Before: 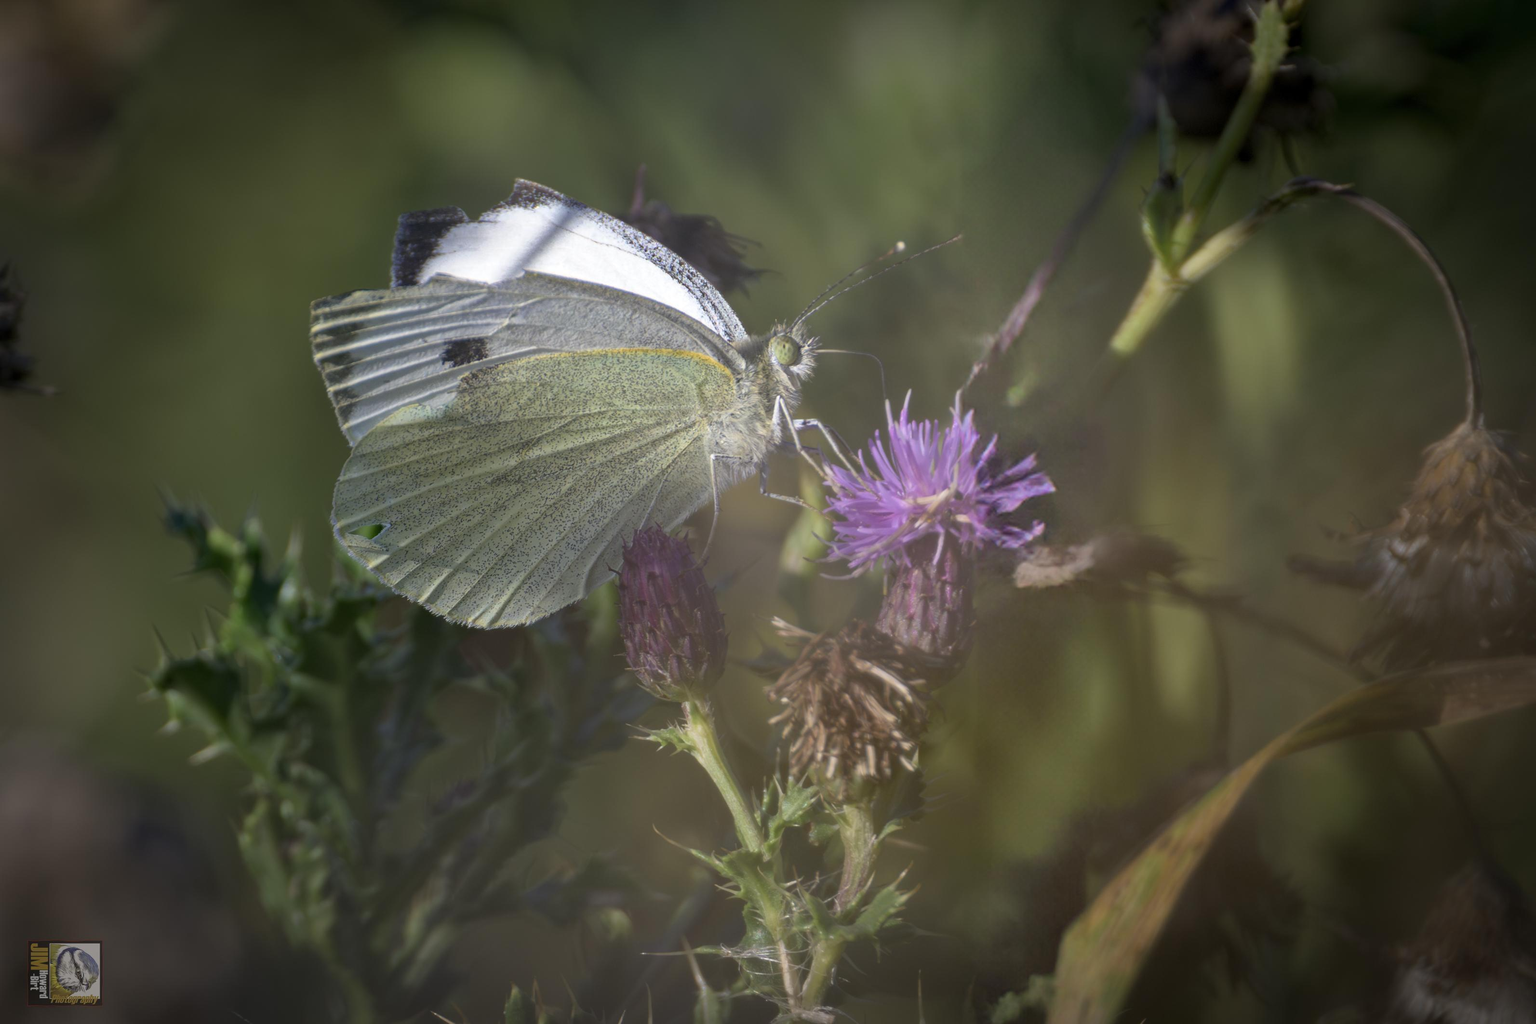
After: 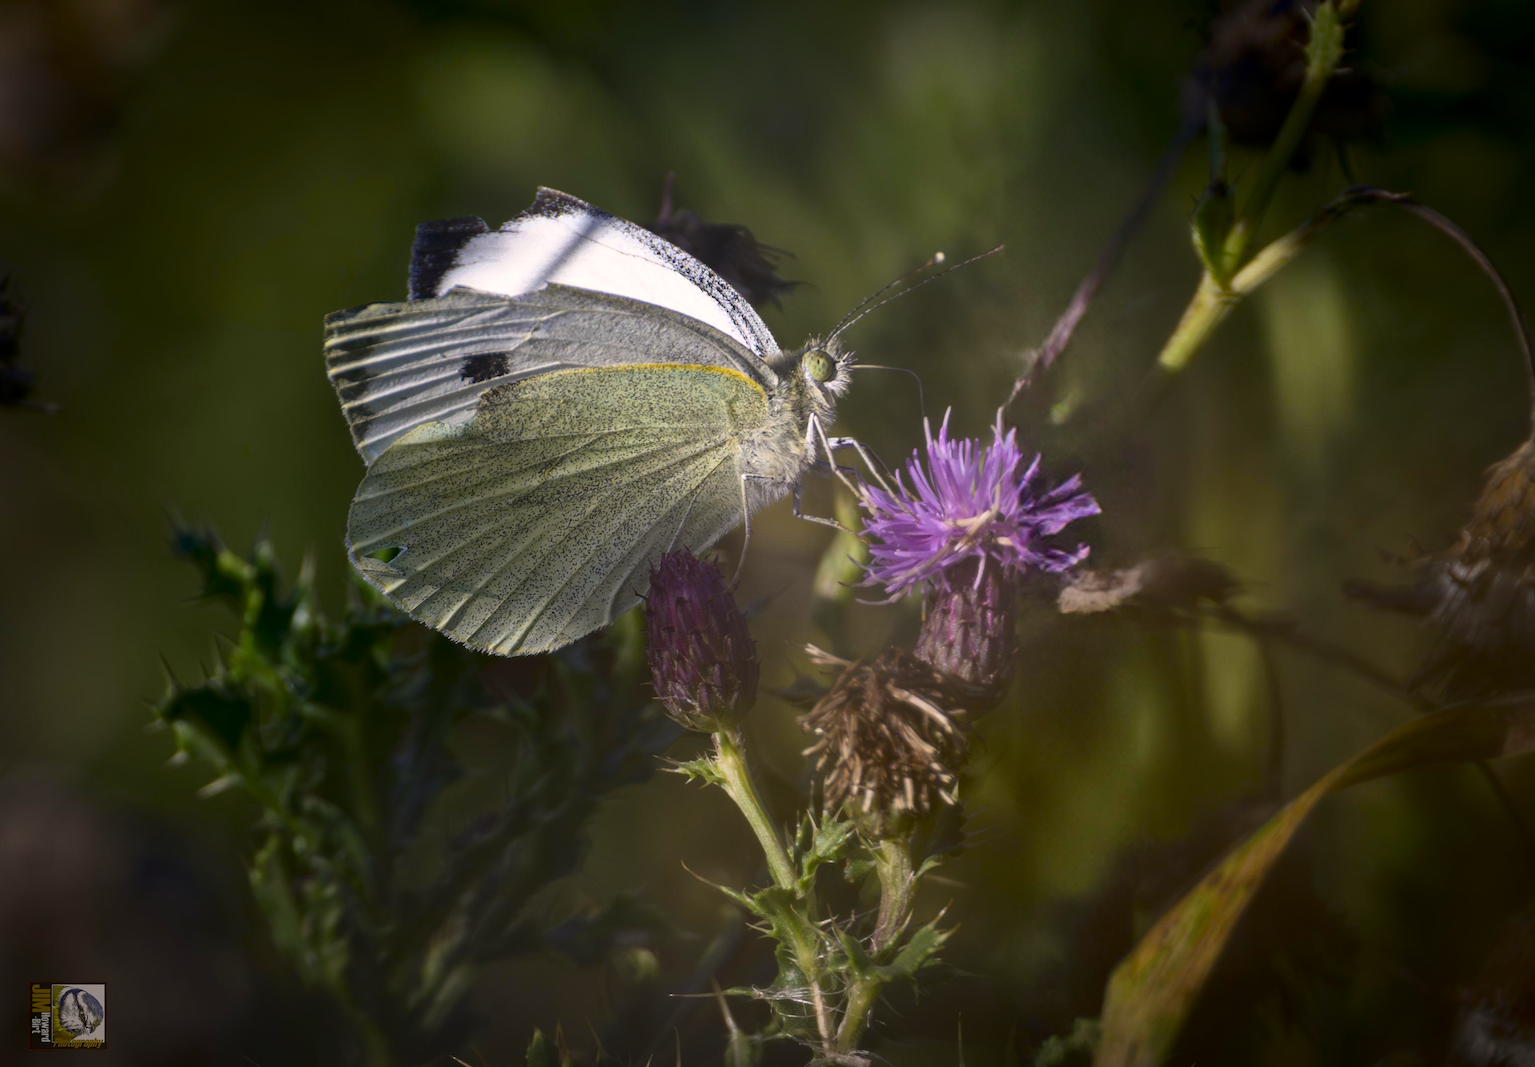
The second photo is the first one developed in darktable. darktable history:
color balance rgb: linear chroma grading › global chroma 15%, perceptual saturation grading › global saturation 30%
crop: right 4.126%, bottom 0.031%
contrast brightness saturation: contrast 0.19, brightness -0.11, saturation 0.21
color correction: highlights a* 5.59, highlights b* 5.24, saturation 0.68
